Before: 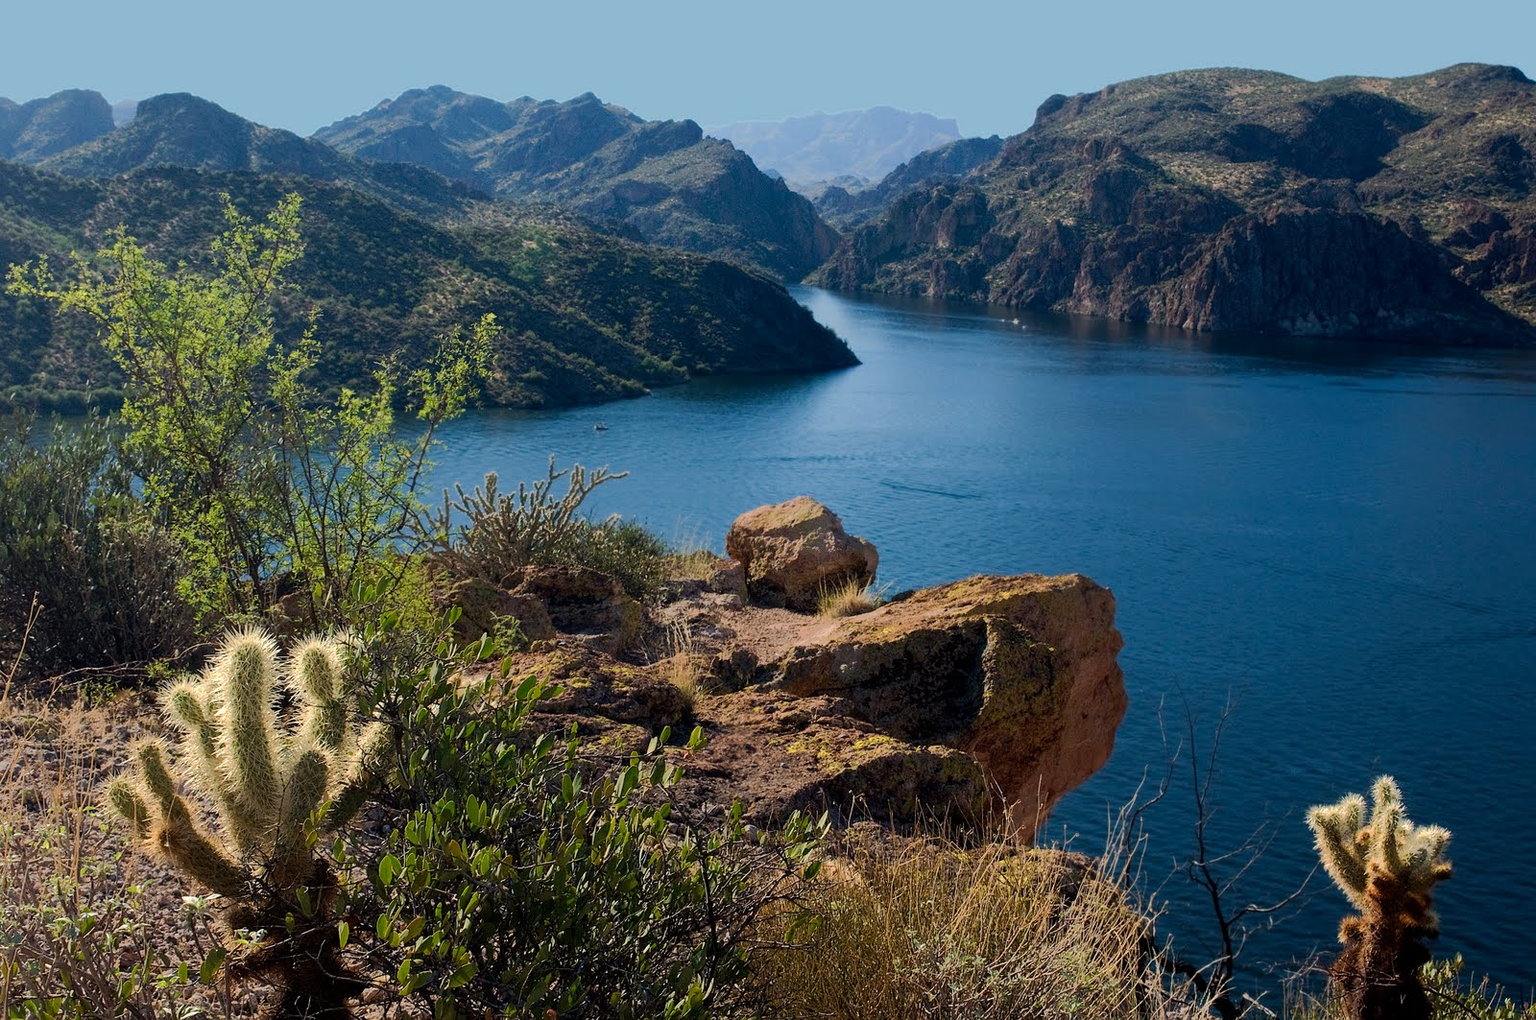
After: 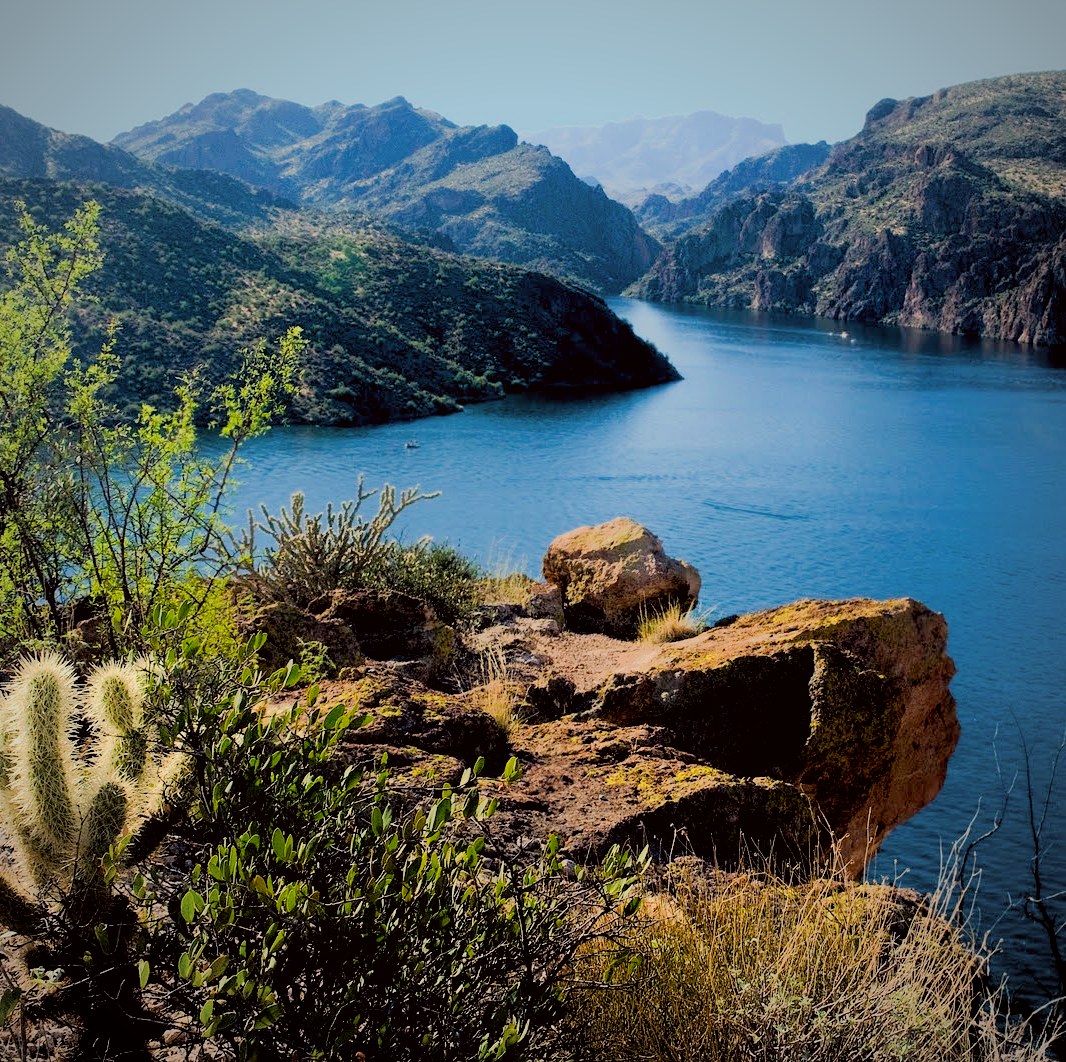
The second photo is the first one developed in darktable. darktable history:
crop and rotate: left 13.447%, right 19.912%
exposure: exposure 0.207 EV, compensate exposure bias true, compensate highlight preservation false
local contrast: mode bilateral grid, contrast 20, coarseness 50, detail 103%, midtone range 0.2
vignetting: fall-off radius 60.88%, brightness -0.453, saturation -0.306
filmic rgb: black relative exposure -7.18 EV, white relative exposure 5.34 EV, threshold 5.96 EV, hardness 3.03, enable highlight reconstruction true
tone equalizer: -8 EV -0.738 EV, -7 EV -0.7 EV, -6 EV -0.568 EV, -5 EV -0.375 EV, -3 EV 0.382 EV, -2 EV 0.6 EV, -1 EV 0.692 EV, +0 EV 0.725 EV
color balance rgb: shadows lift › chroma 2.593%, shadows lift › hue 191.87°, global offset › luminance -0.863%, perceptual saturation grading › global saturation 19.851%
color correction: highlights a* -1.09, highlights b* 4.67, shadows a* 3.63
